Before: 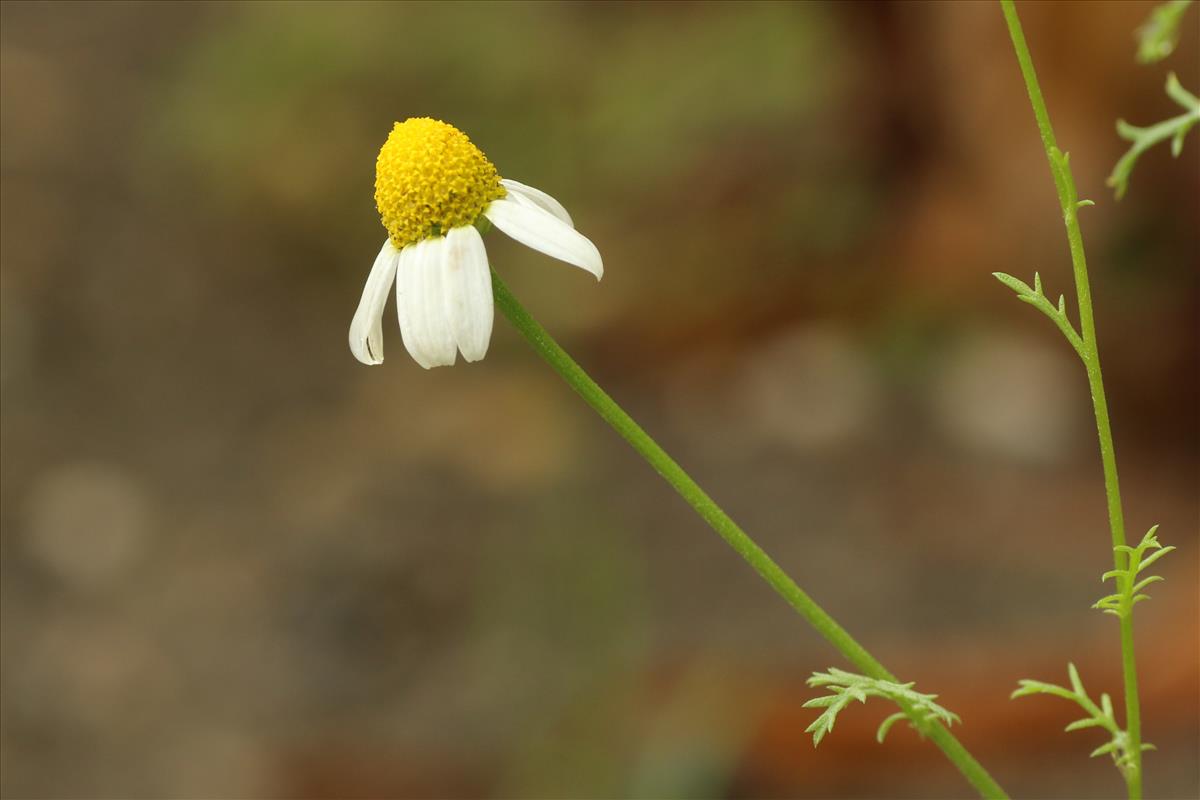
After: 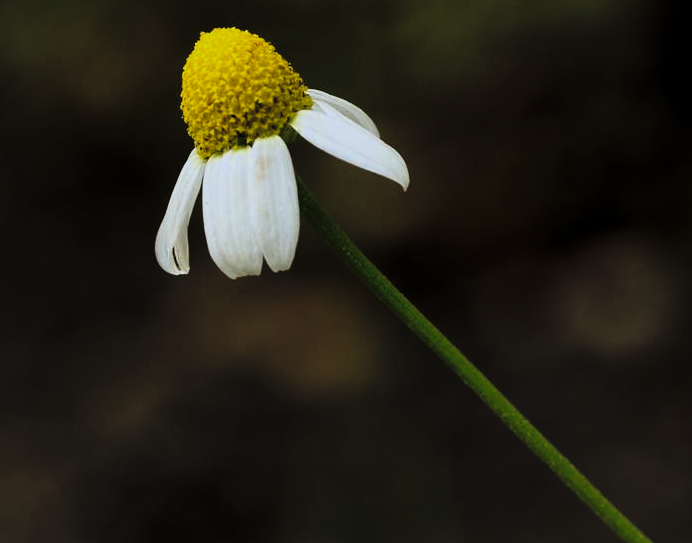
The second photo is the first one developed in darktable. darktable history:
levels: levels [0.101, 0.578, 0.953]
crop: left 16.179%, top 11.298%, right 26.122%, bottom 20.77%
tone curve: curves: ch0 [(0, 0) (0.003, 0.002) (0.011, 0.007) (0.025, 0.015) (0.044, 0.026) (0.069, 0.041) (0.1, 0.059) (0.136, 0.08) (0.177, 0.105) (0.224, 0.132) (0.277, 0.163) (0.335, 0.198) (0.399, 0.253) (0.468, 0.341) (0.543, 0.435) (0.623, 0.532) (0.709, 0.635) (0.801, 0.745) (0.898, 0.873) (1, 1)], preserve colors none
color calibration: output R [1.003, 0.027, -0.041, 0], output G [-0.018, 1.043, -0.038, 0], output B [0.071, -0.086, 1.017, 0], gray › normalize channels true, illuminant as shot in camera, x 0.365, y 0.378, temperature 4423.98 K, gamut compression 0.017
filmic rgb: black relative exposure -7.96 EV, white relative exposure 4.06 EV, hardness 4.16, latitude 49.46%, contrast 1.1, color science v6 (2022)
